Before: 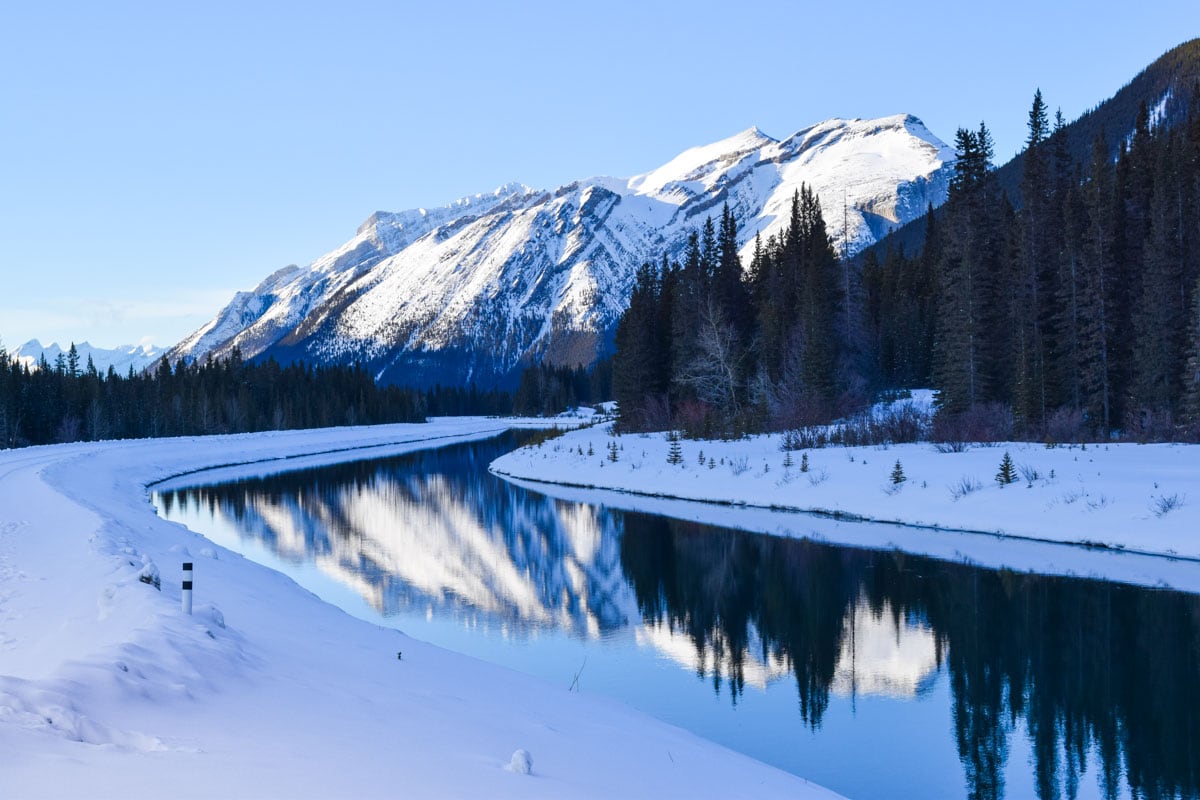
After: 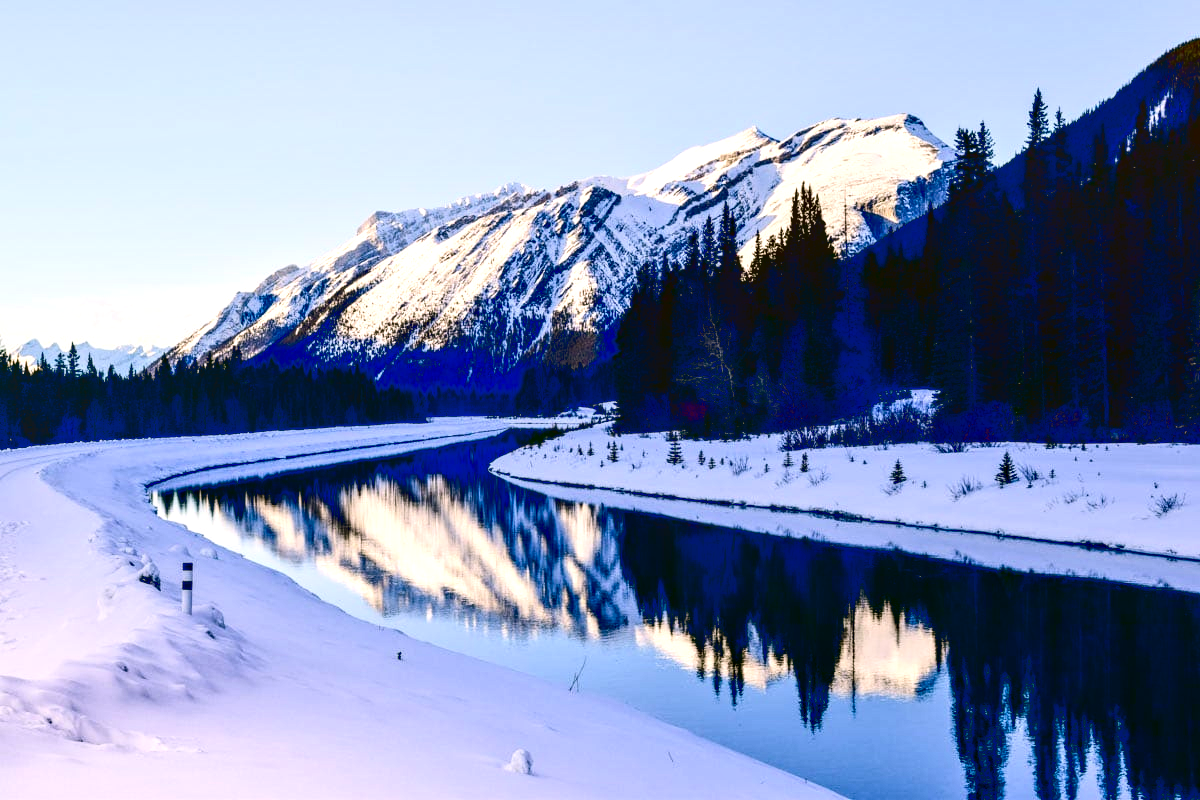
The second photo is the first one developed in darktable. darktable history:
color correction: highlights a* 8.98, highlights b* 15.09, shadows a* -0.49, shadows b* 26.52
exposure: black level correction 0.04, exposure 0.5 EV, compensate highlight preservation false
contrast brightness saturation: contrast 0.22, brightness -0.19, saturation 0.24
local contrast: on, module defaults
tone equalizer: on, module defaults
